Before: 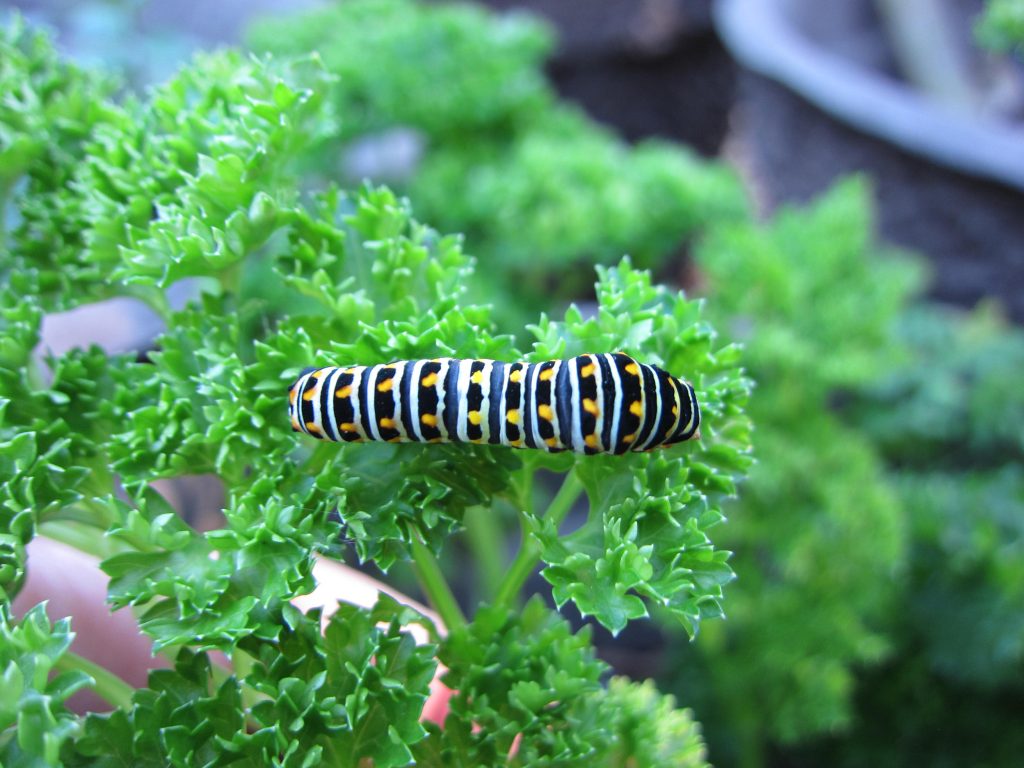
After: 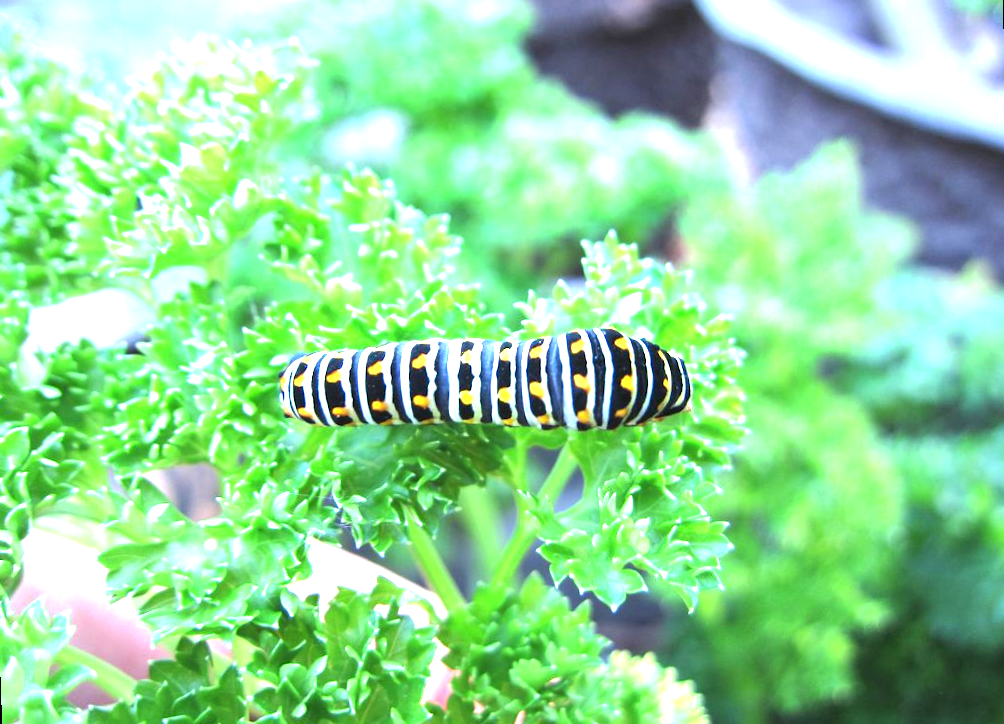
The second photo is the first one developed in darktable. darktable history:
rotate and perspective: rotation -2°, crop left 0.022, crop right 0.978, crop top 0.049, crop bottom 0.951
exposure: black level correction 0, exposure 1.7 EV, compensate exposure bias true, compensate highlight preservation false
